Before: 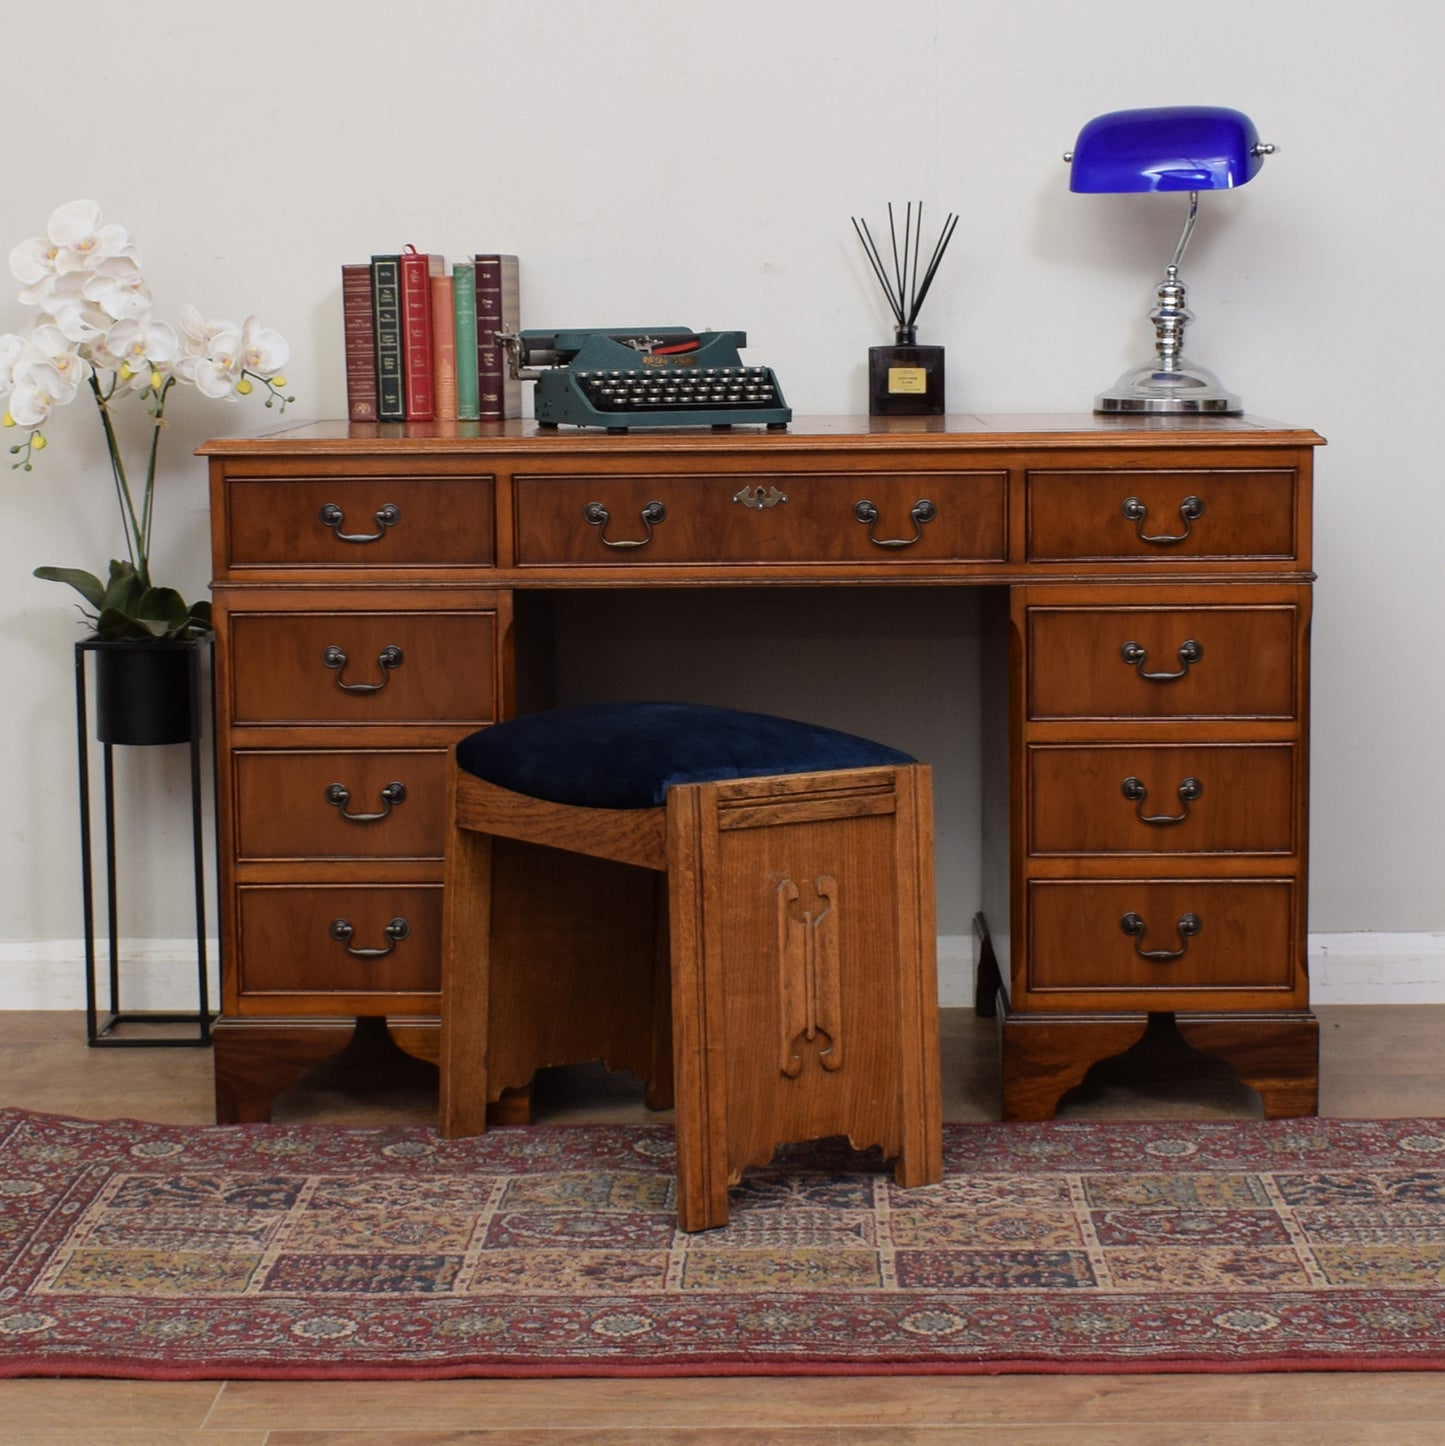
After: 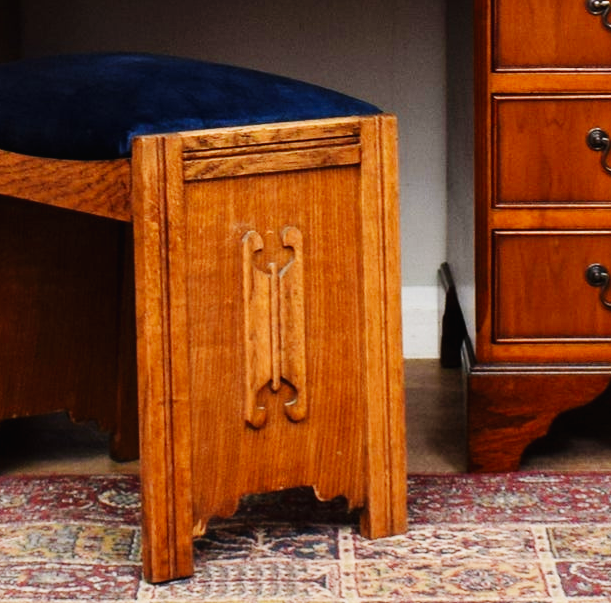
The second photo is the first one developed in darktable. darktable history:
crop: left 37.025%, top 44.886%, right 20.647%, bottom 13.364%
base curve: curves: ch0 [(0, 0.003) (0.001, 0.002) (0.006, 0.004) (0.02, 0.022) (0.048, 0.086) (0.094, 0.234) (0.162, 0.431) (0.258, 0.629) (0.385, 0.8) (0.548, 0.918) (0.751, 0.988) (1, 1)], preserve colors none
